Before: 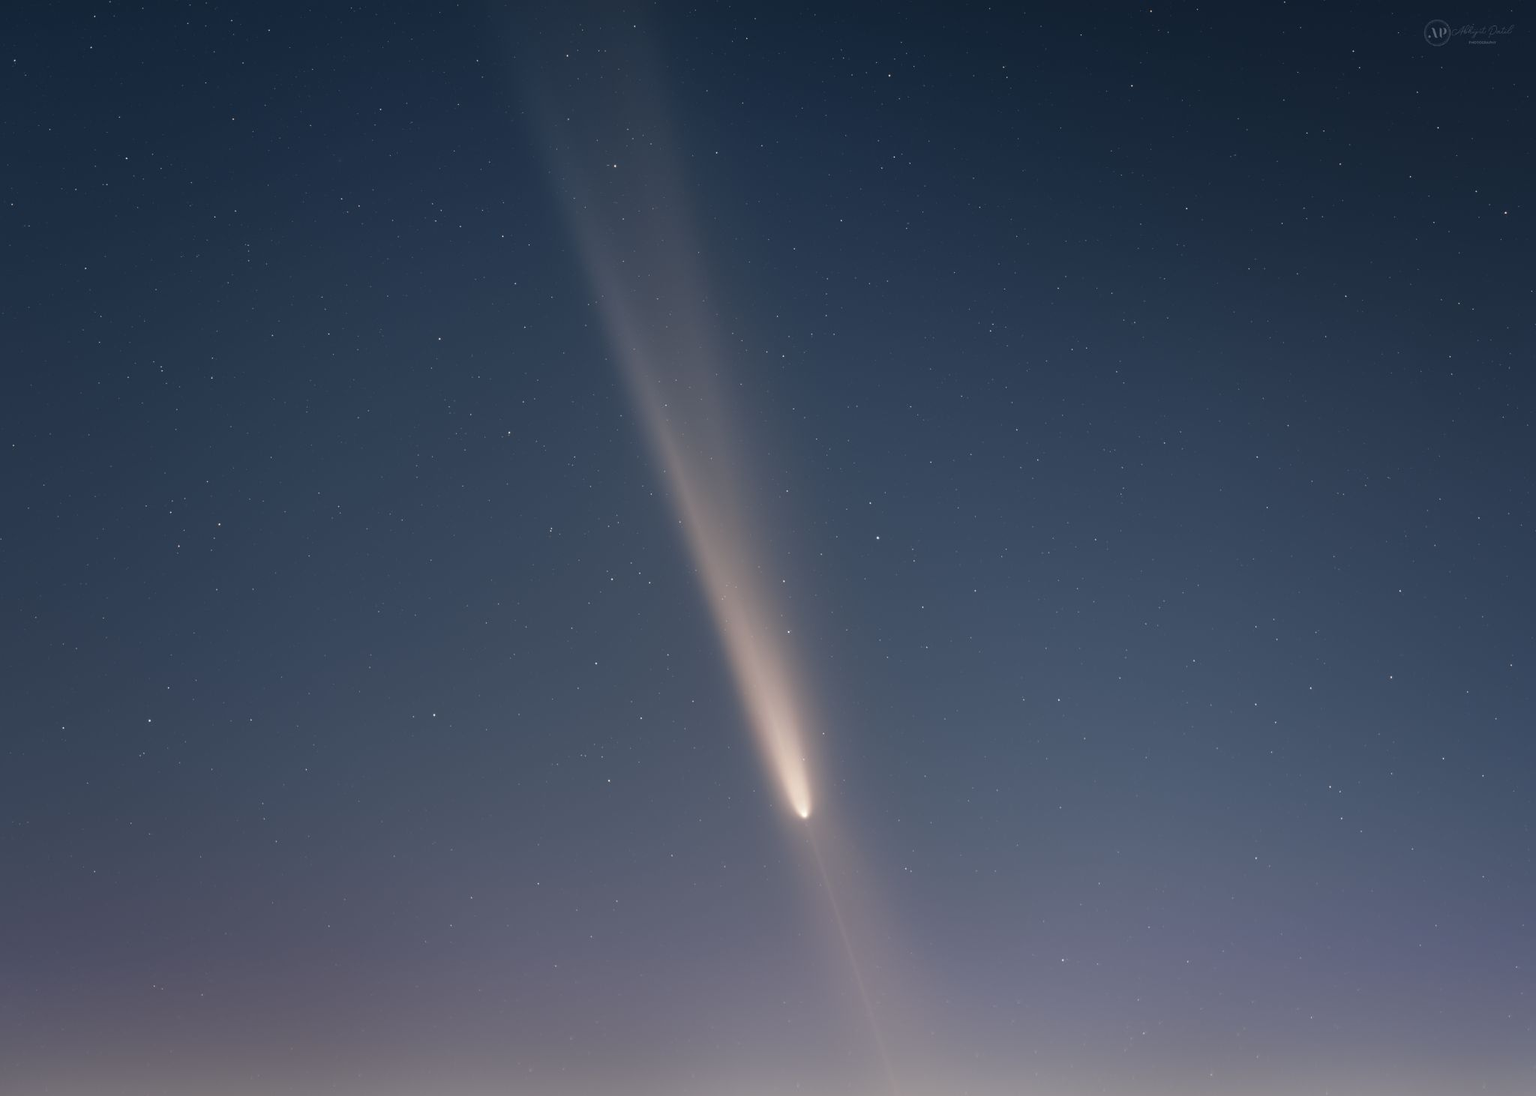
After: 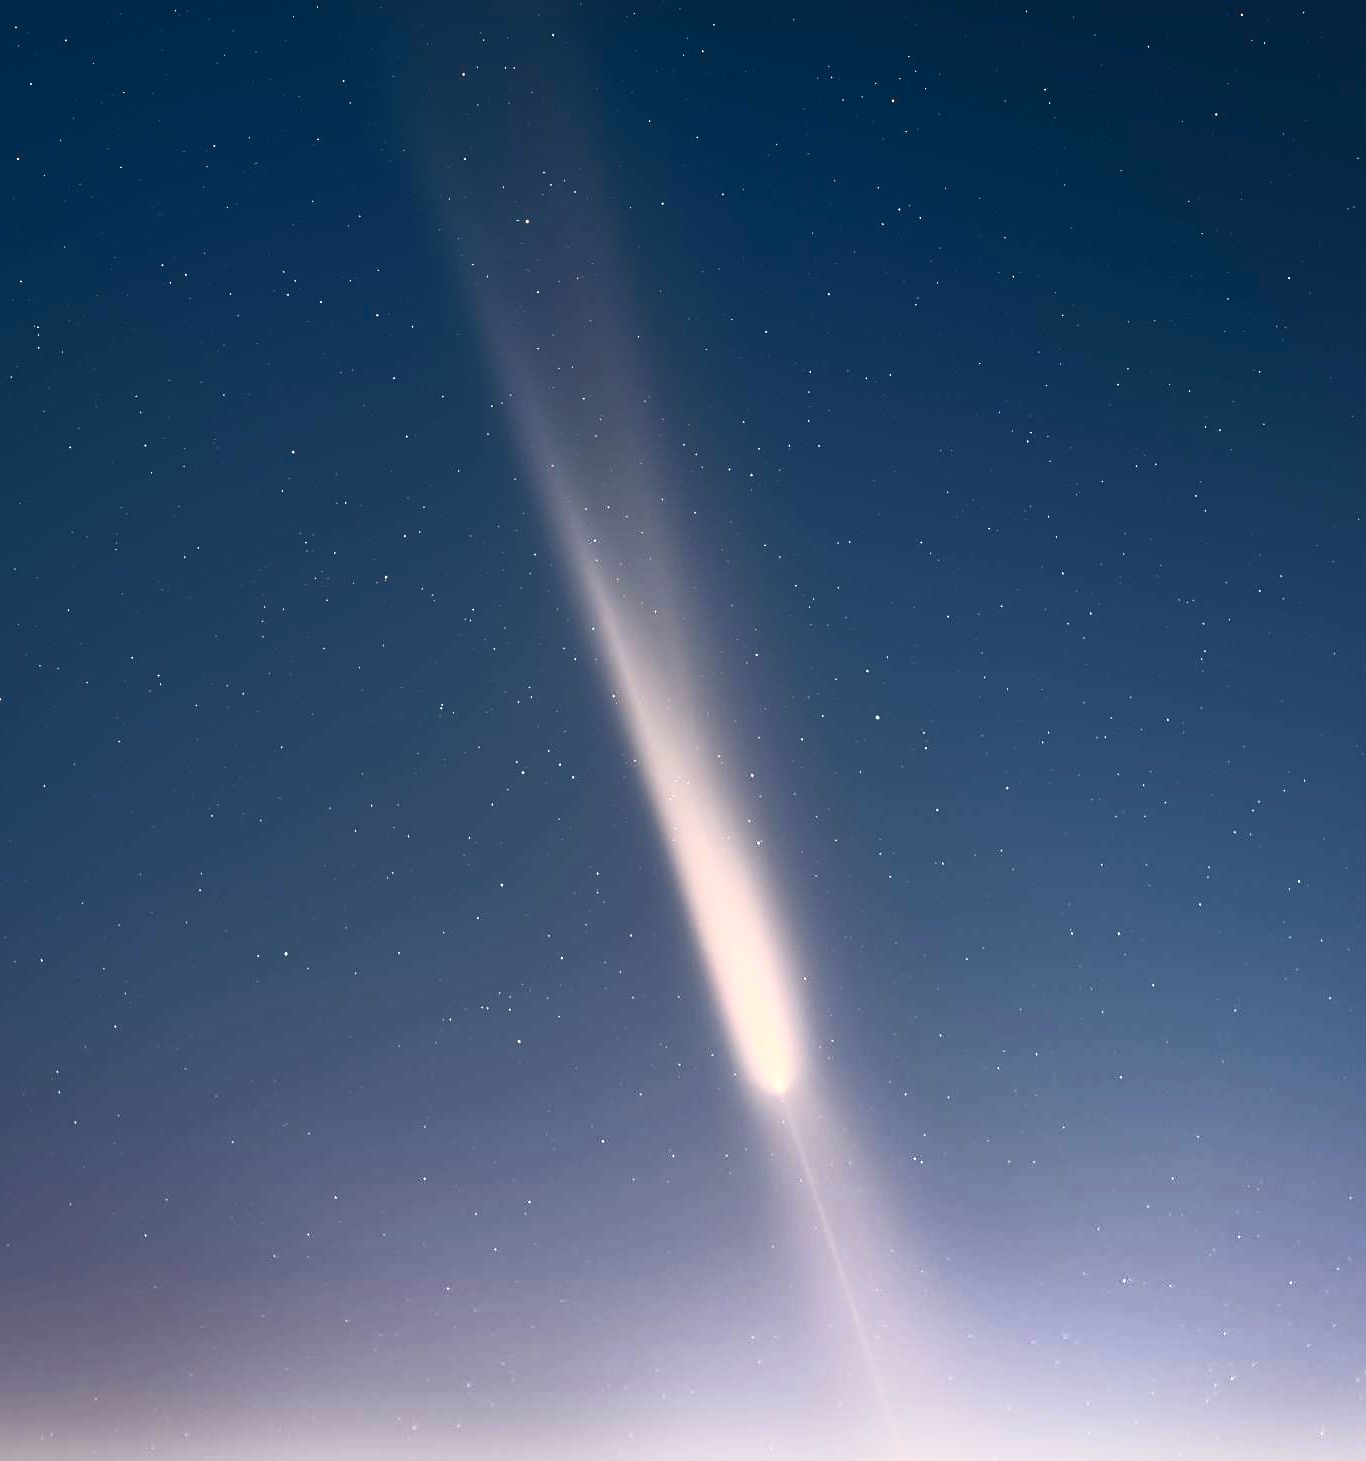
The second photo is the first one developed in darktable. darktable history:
sharpen: amount 0.494
crop and rotate: left 14.34%, right 18.958%
contrast brightness saturation: contrast 0.848, brightness 0.589, saturation 0.595
